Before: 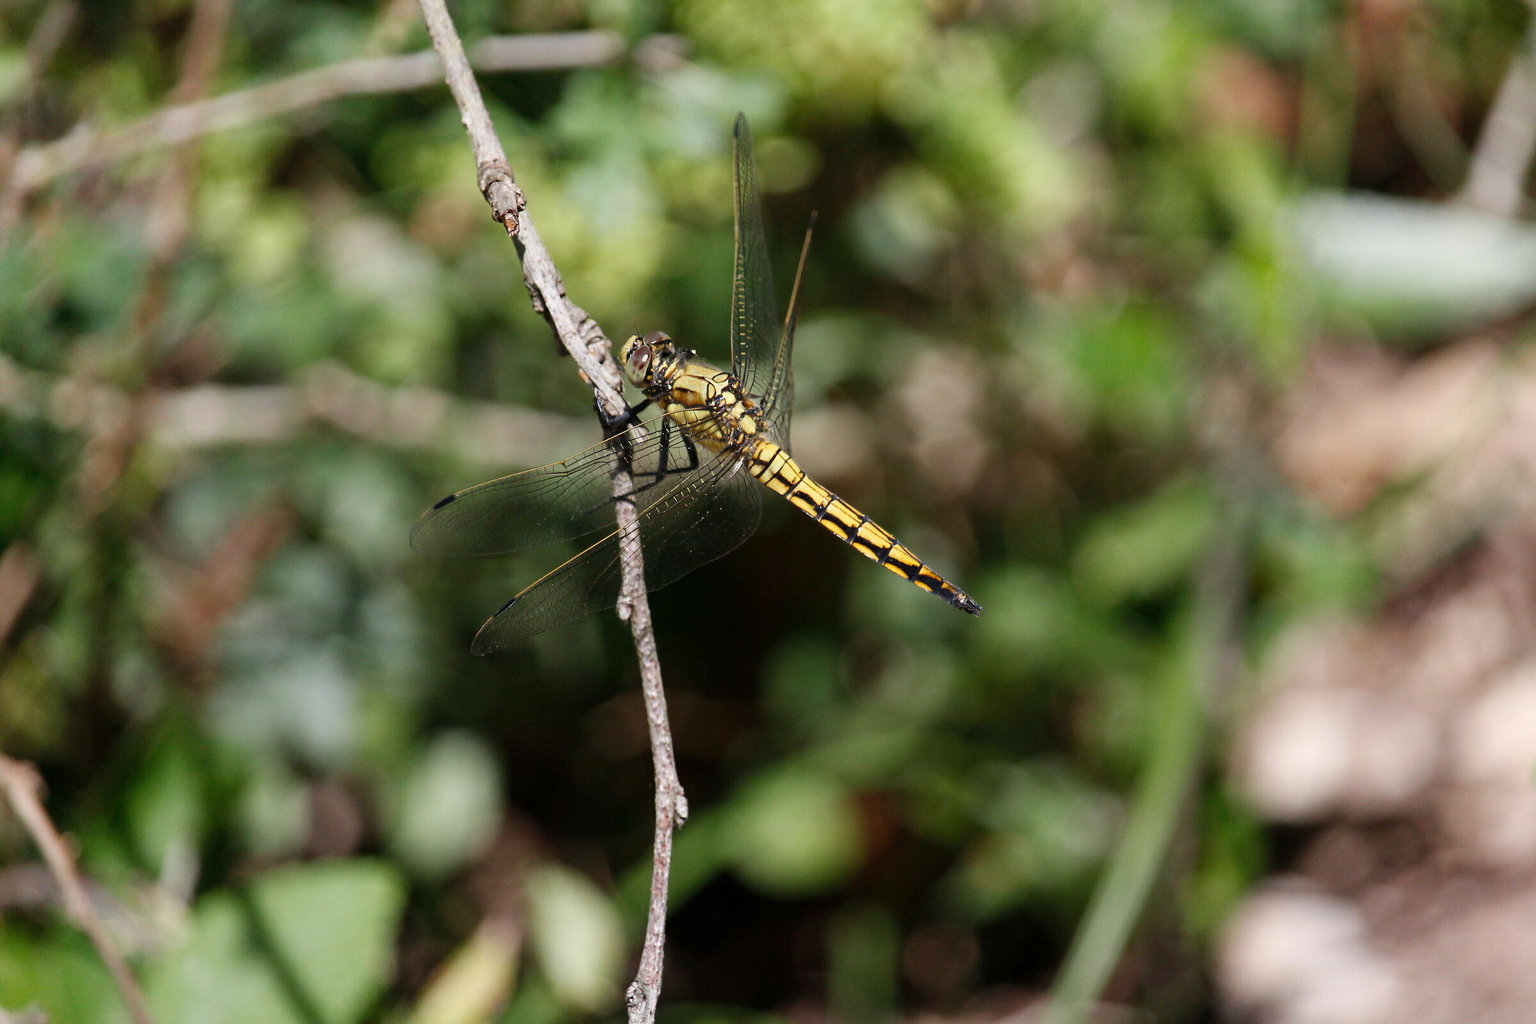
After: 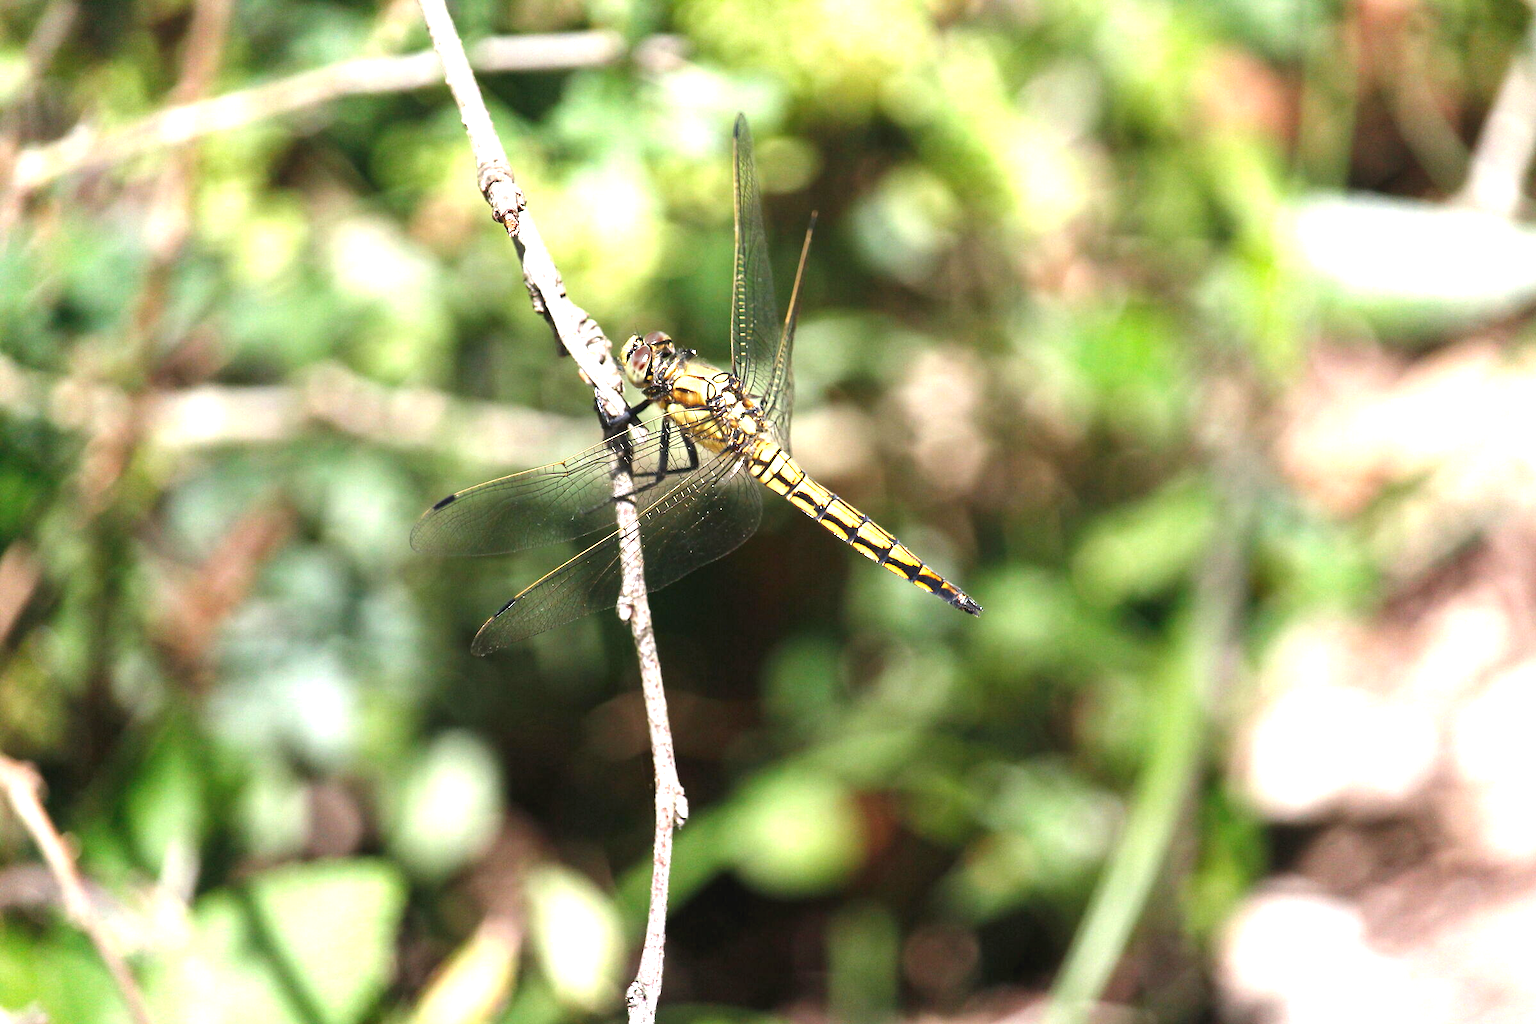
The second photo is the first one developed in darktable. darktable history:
exposure: black level correction -0.001, exposure 0.541 EV, compensate exposure bias true, compensate highlight preservation false
